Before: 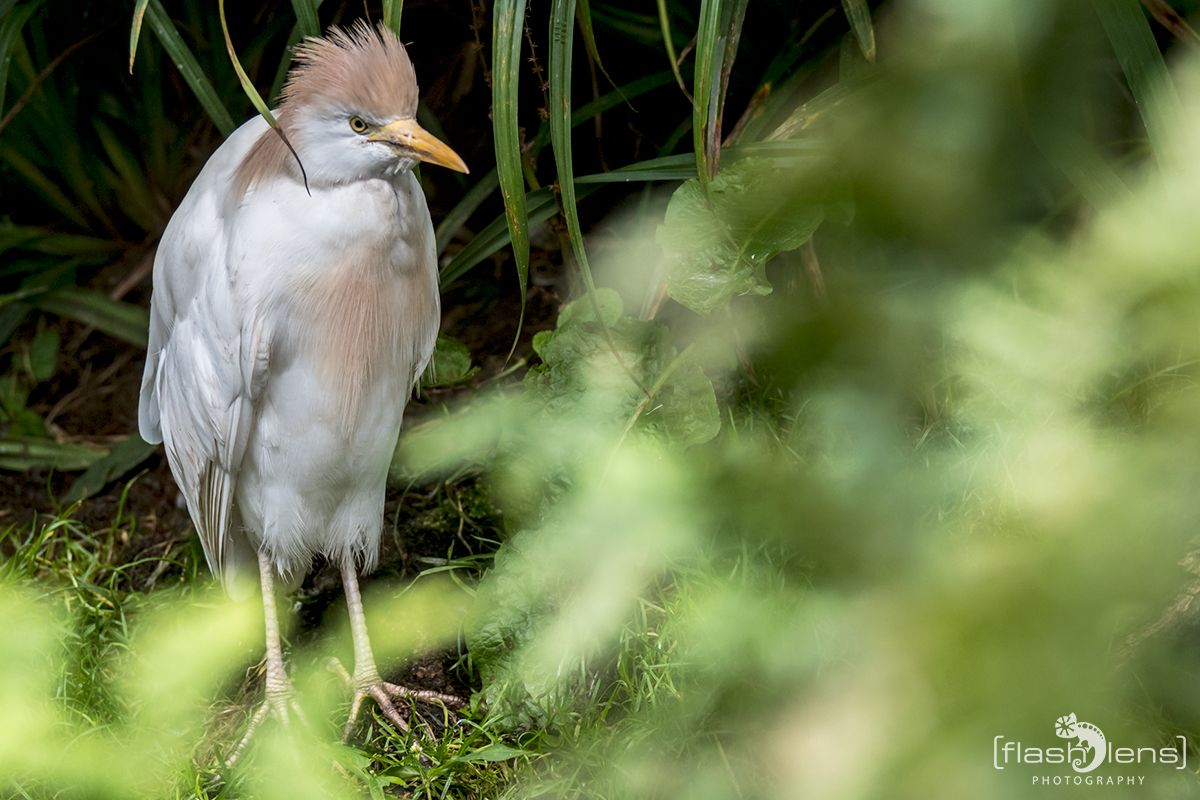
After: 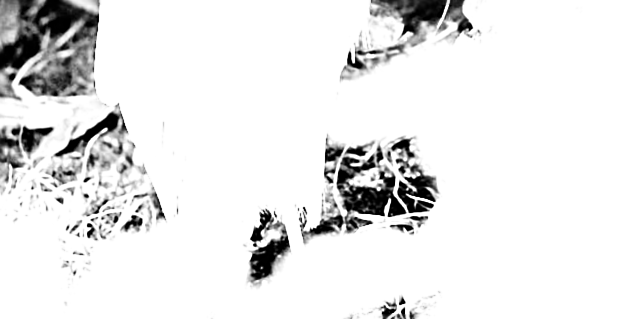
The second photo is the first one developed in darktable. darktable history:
tone equalizer: -8 EV -0.417 EV, -7 EV -0.389 EV, -6 EV -0.333 EV, -5 EV -0.222 EV, -3 EV 0.222 EV, -2 EV 0.333 EV, -1 EV 0.389 EV, +0 EV 0.417 EV, edges refinement/feathering 500, mask exposure compensation -1.57 EV, preserve details no
crop: top 44.483%, right 43.593%, bottom 12.892%
sharpen: on, module defaults
rotate and perspective: rotation 0.062°, lens shift (vertical) 0.115, lens shift (horizontal) -0.133, crop left 0.047, crop right 0.94, crop top 0.061, crop bottom 0.94
graduated density: density 2.02 EV, hardness 44%, rotation 0.374°, offset 8.21, hue 208.8°, saturation 97%
white balance: red 8, blue 8
lowpass: radius 0.76, contrast 1.56, saturation 0, unbound 0
